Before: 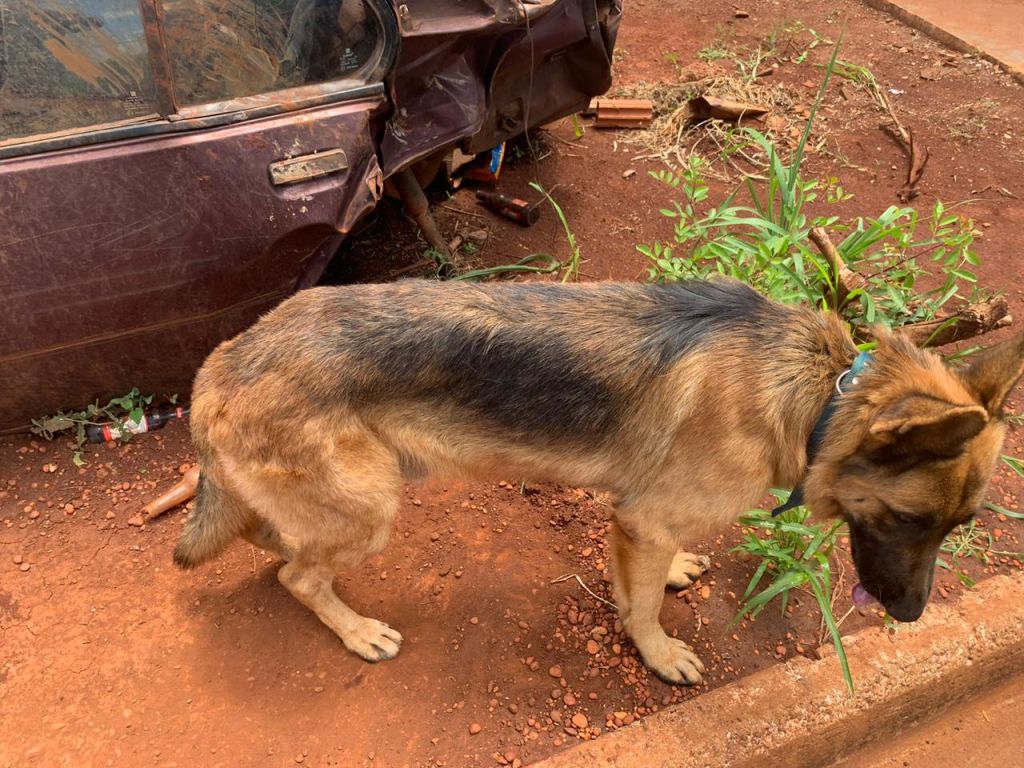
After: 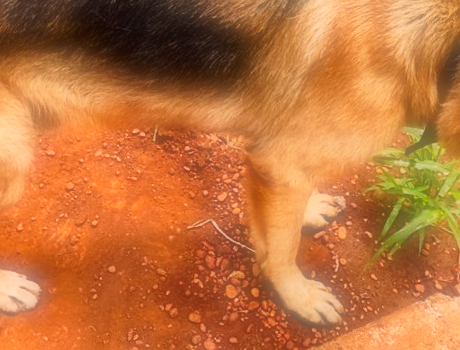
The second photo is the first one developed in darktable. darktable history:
tone curve: curves: ch0 [(0, 0) (0.003, 0.003) (0.011, 0.013) (0.025, 0.028) (0.044, 0.05) (0.069, 0.078) (0.1, 0.113) (0.136, 0.153) (0.177, 0.2) (0.224, 0.271) (0.277, 0.374) (0.335, 0.47) (0.399, 0.574) (0.468, 0.688) (0.543, 0.79) (0.623, 0.859) (0.709, 0.919) (0.801, 0.957) (0.898, 0.978) (1, 1)], preserve colors none
sharpen: amount 0.2
color correction: highlights a* 5.81, highlights b* 4.84
soften: on, module defaults
crop: left 35.976%, top 45.819%, right 18.162%, bottom 5.807%
rotate and perspective: rotation -2°, crop left 0.022, crop right 0.978, crop top 0.049, crop bottom 0.951
exposure: black level correction 0.009, exposure -0.637 EV, compensate highlight preservation false
